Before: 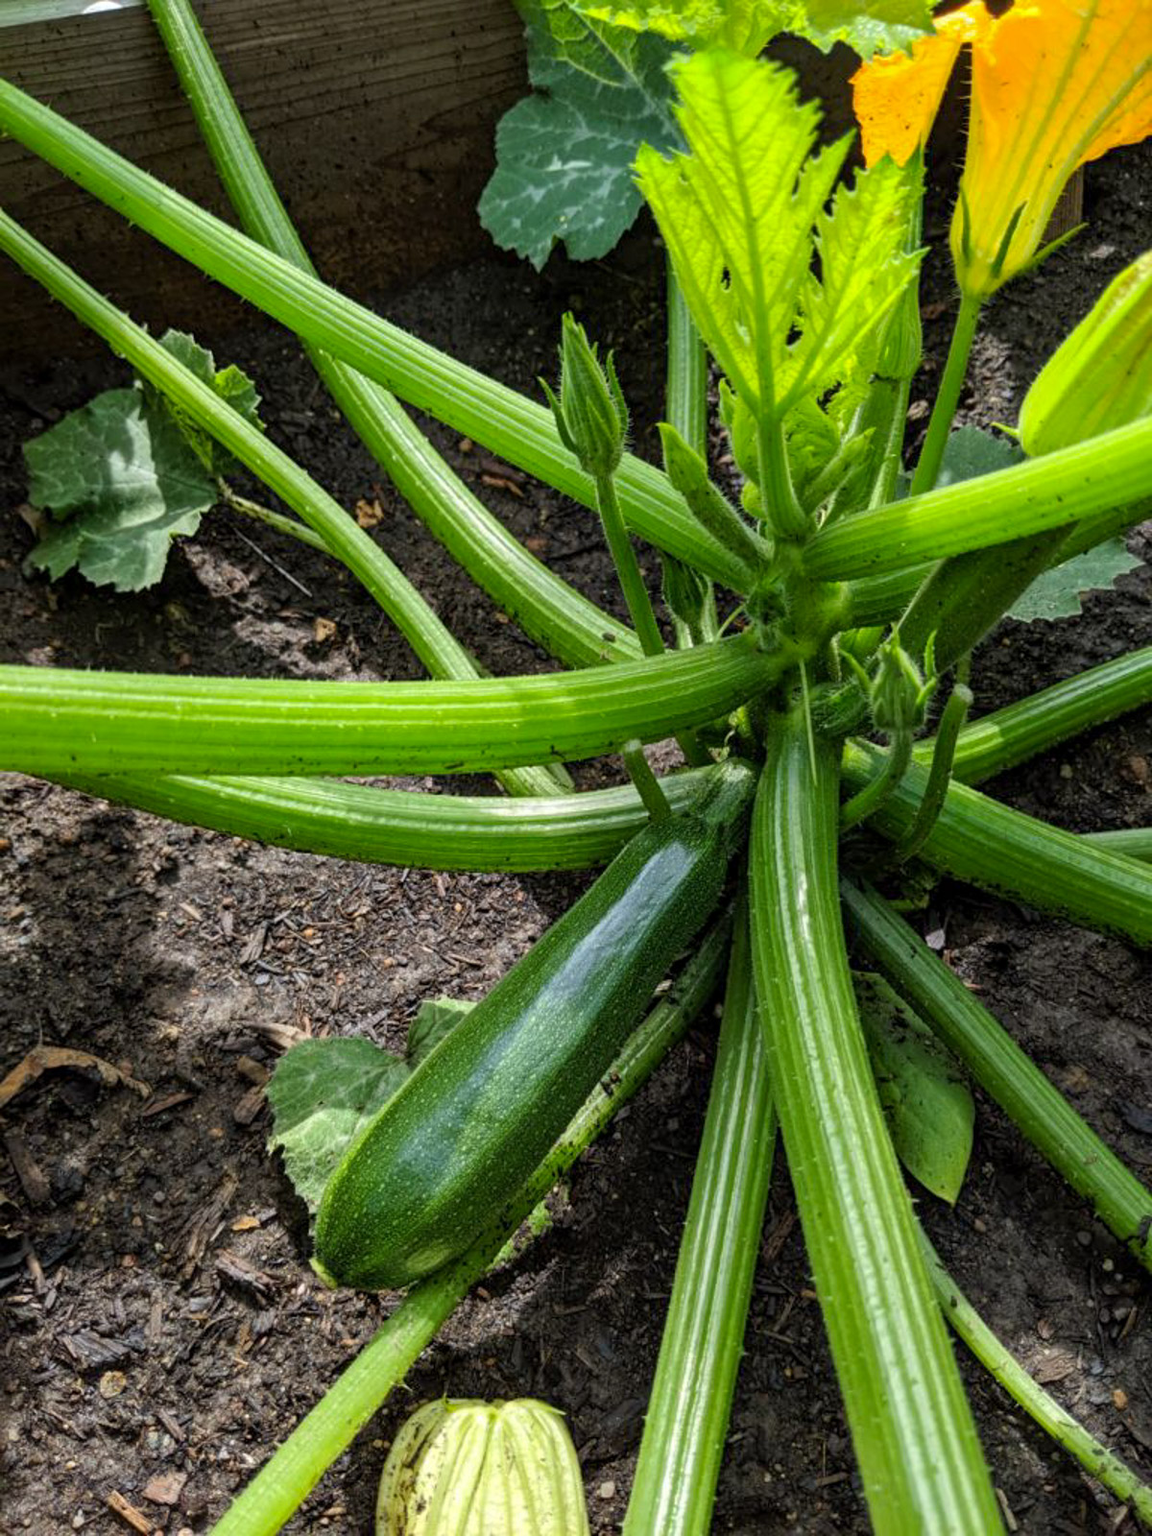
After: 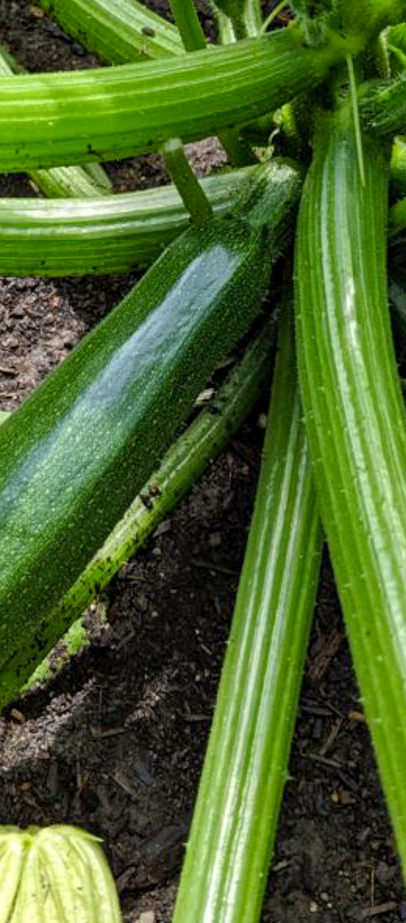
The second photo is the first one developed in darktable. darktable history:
shadows and highlights: low approximation 0.01, soften with gaussian
color balance rgb: perceptual saturation grading › global saturation -2.125%, perceptual saturation grading › highlights -7.761%, perceptual saturation grading › mid-tones 7.571%, perceptual saturation grading › shadows 5.157%, global vibrance 20%
crop: left 40.536%, top 39.514%, right 25.614%, bottom 2.737%
